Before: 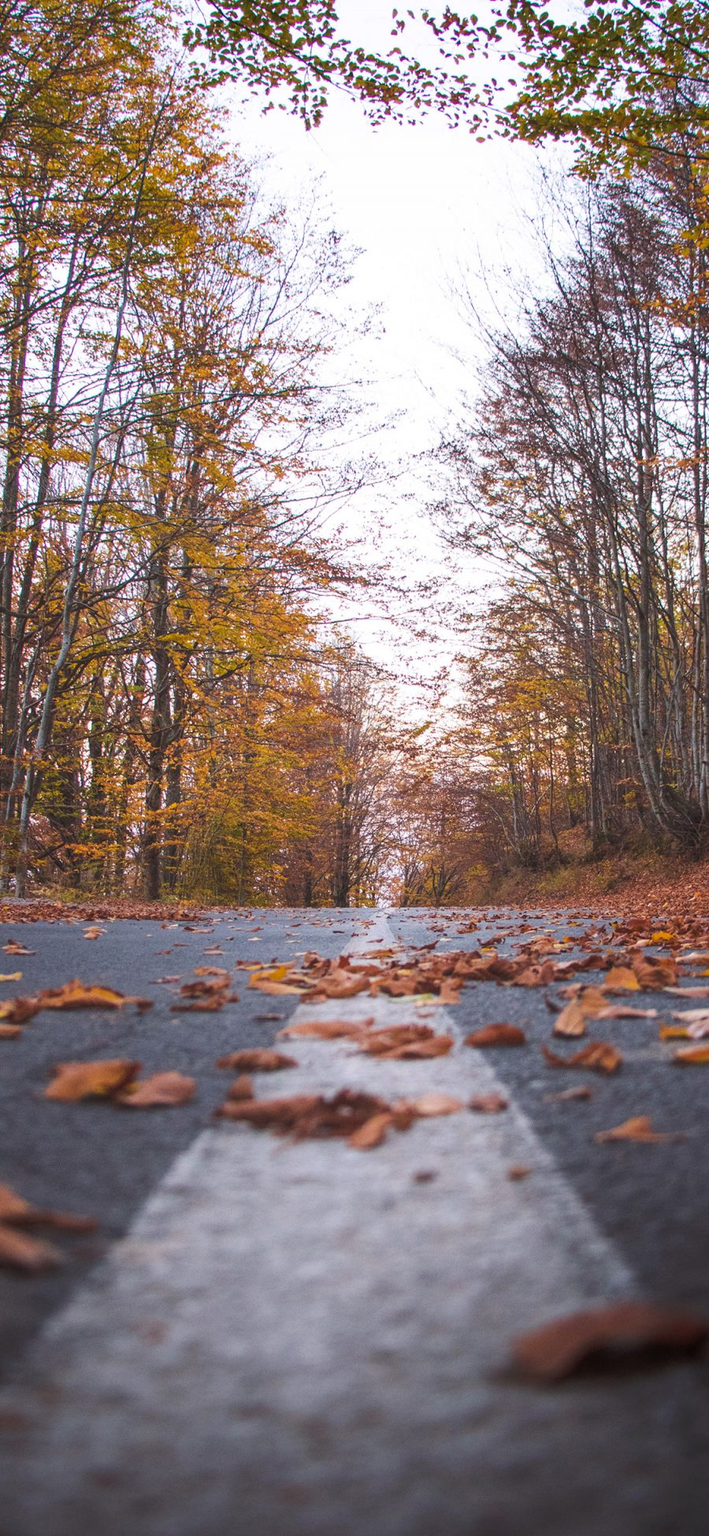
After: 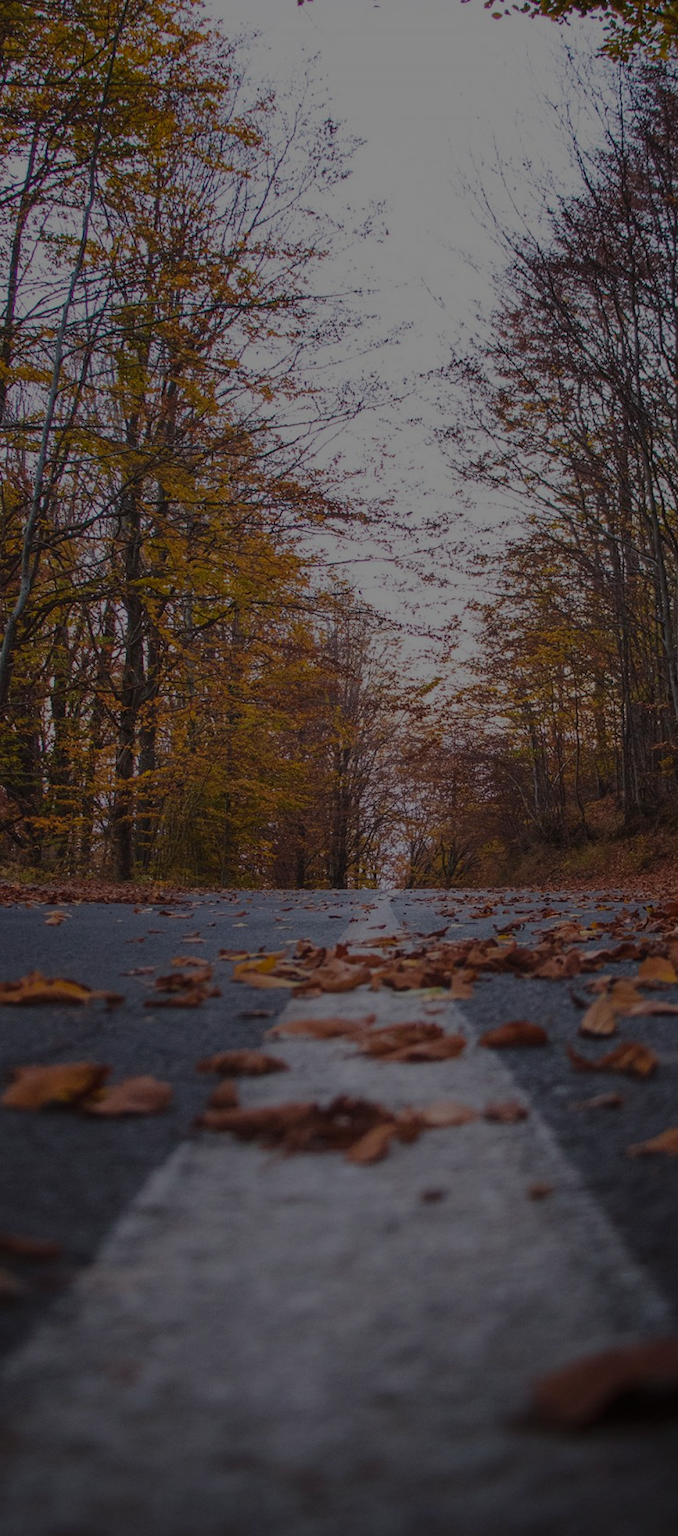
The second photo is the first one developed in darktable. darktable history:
exposure: exposure -2.01 EV, compensate highlight preservation false
crop: left 6.303%, top 8.214%, right 9.535%, bottom 3.851%
